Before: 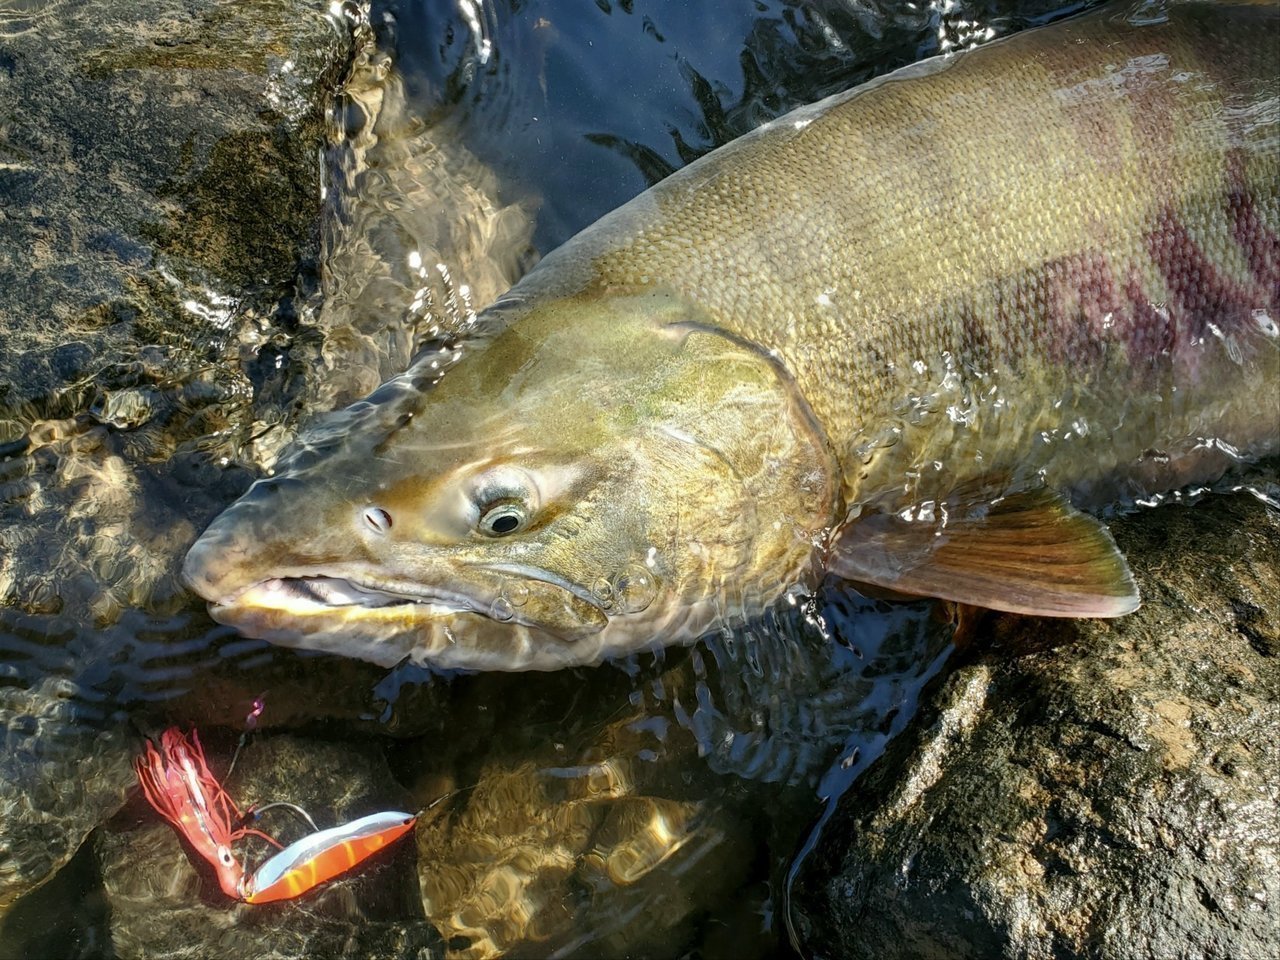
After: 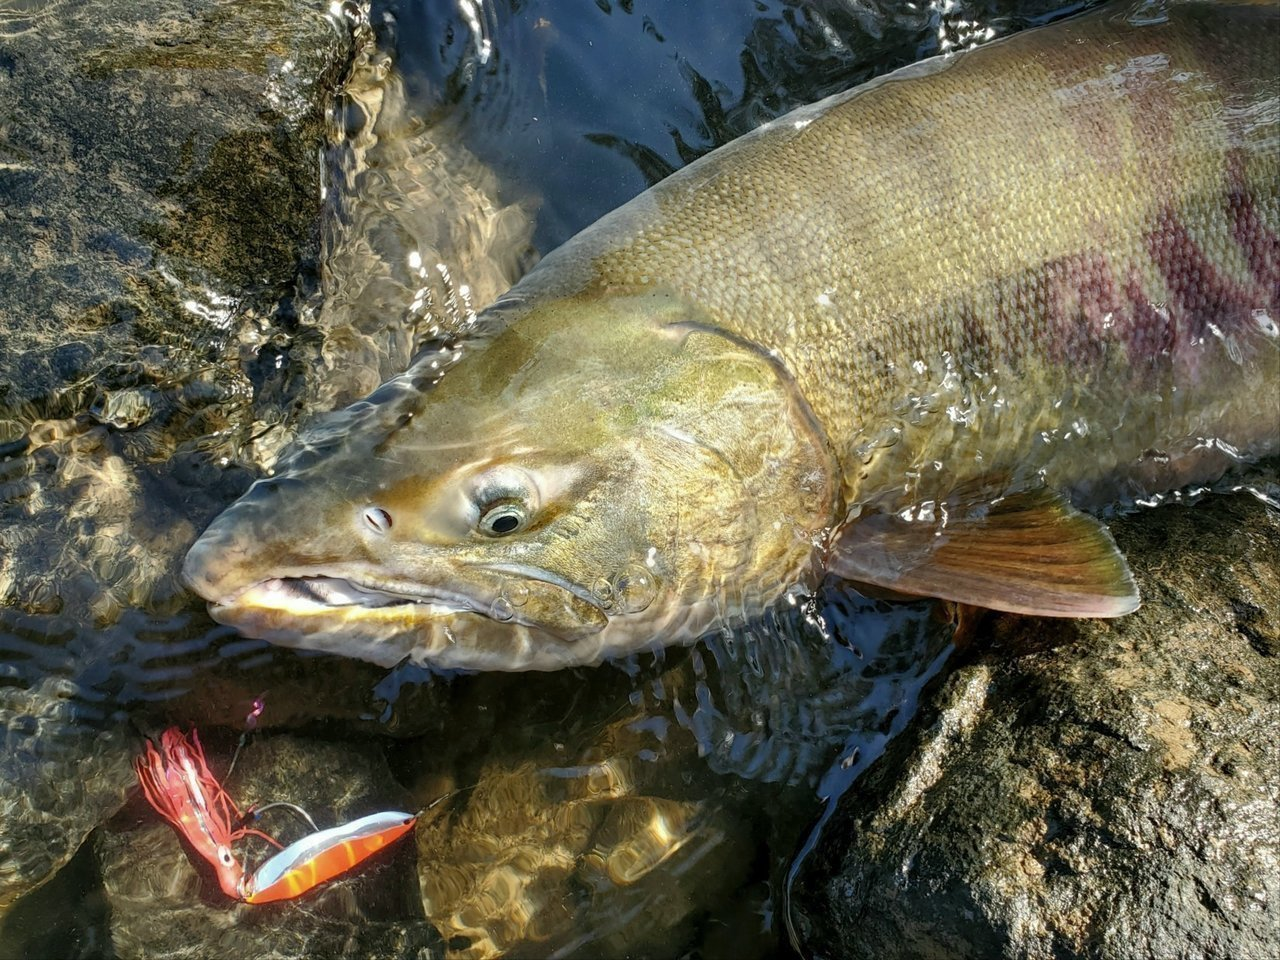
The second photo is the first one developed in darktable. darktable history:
shadows and highlights: shadows 25.58, highlights -24.62
